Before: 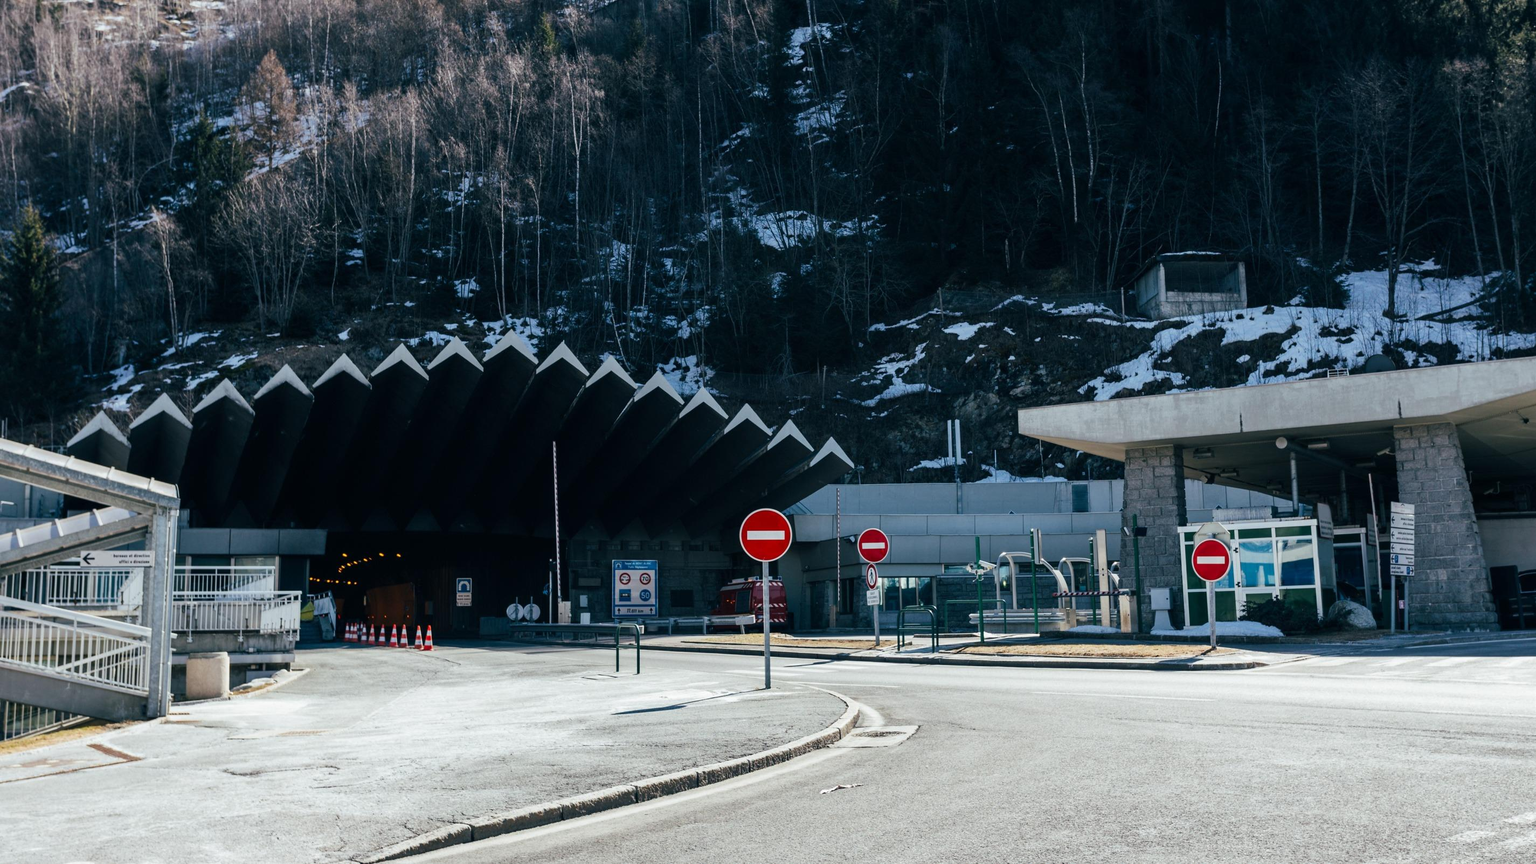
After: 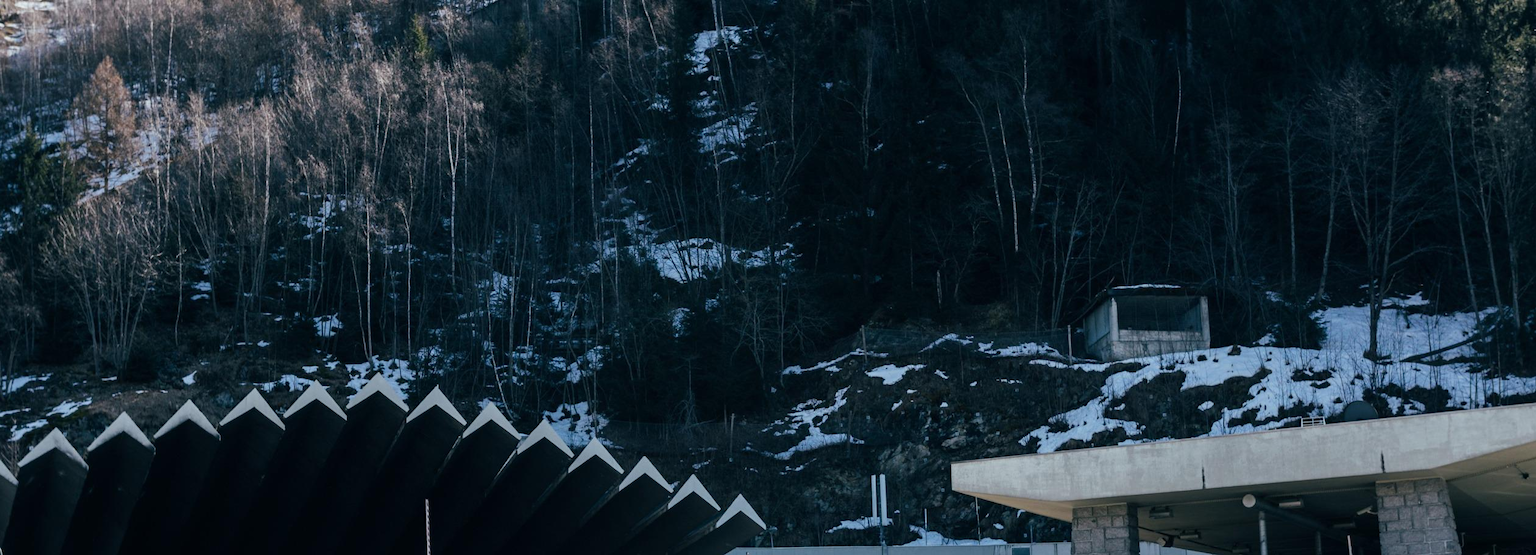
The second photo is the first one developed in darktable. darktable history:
crop and rotate: left 11.539%, bottom 43.119%
